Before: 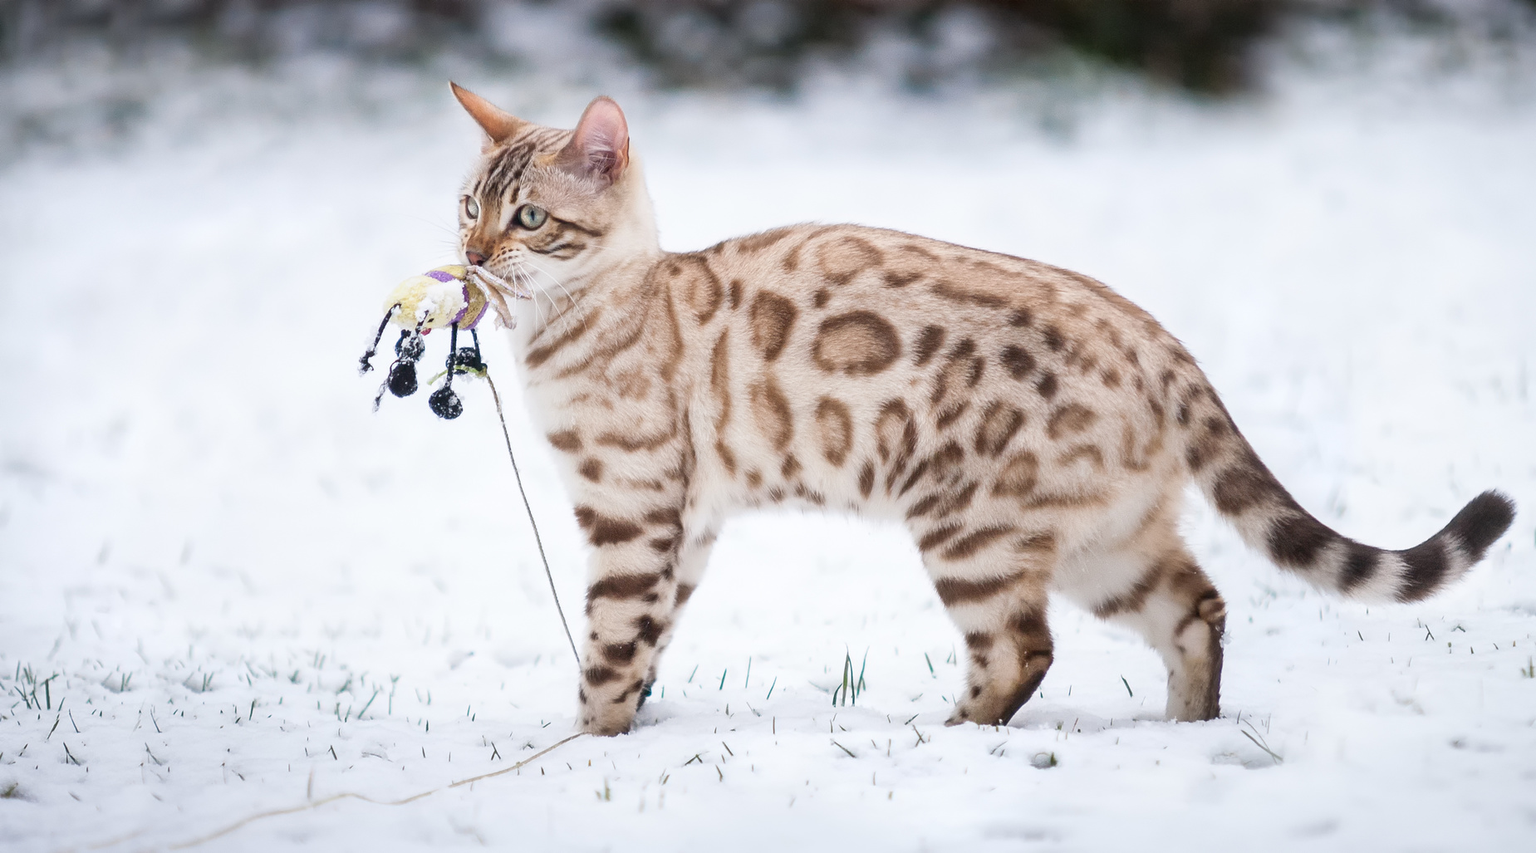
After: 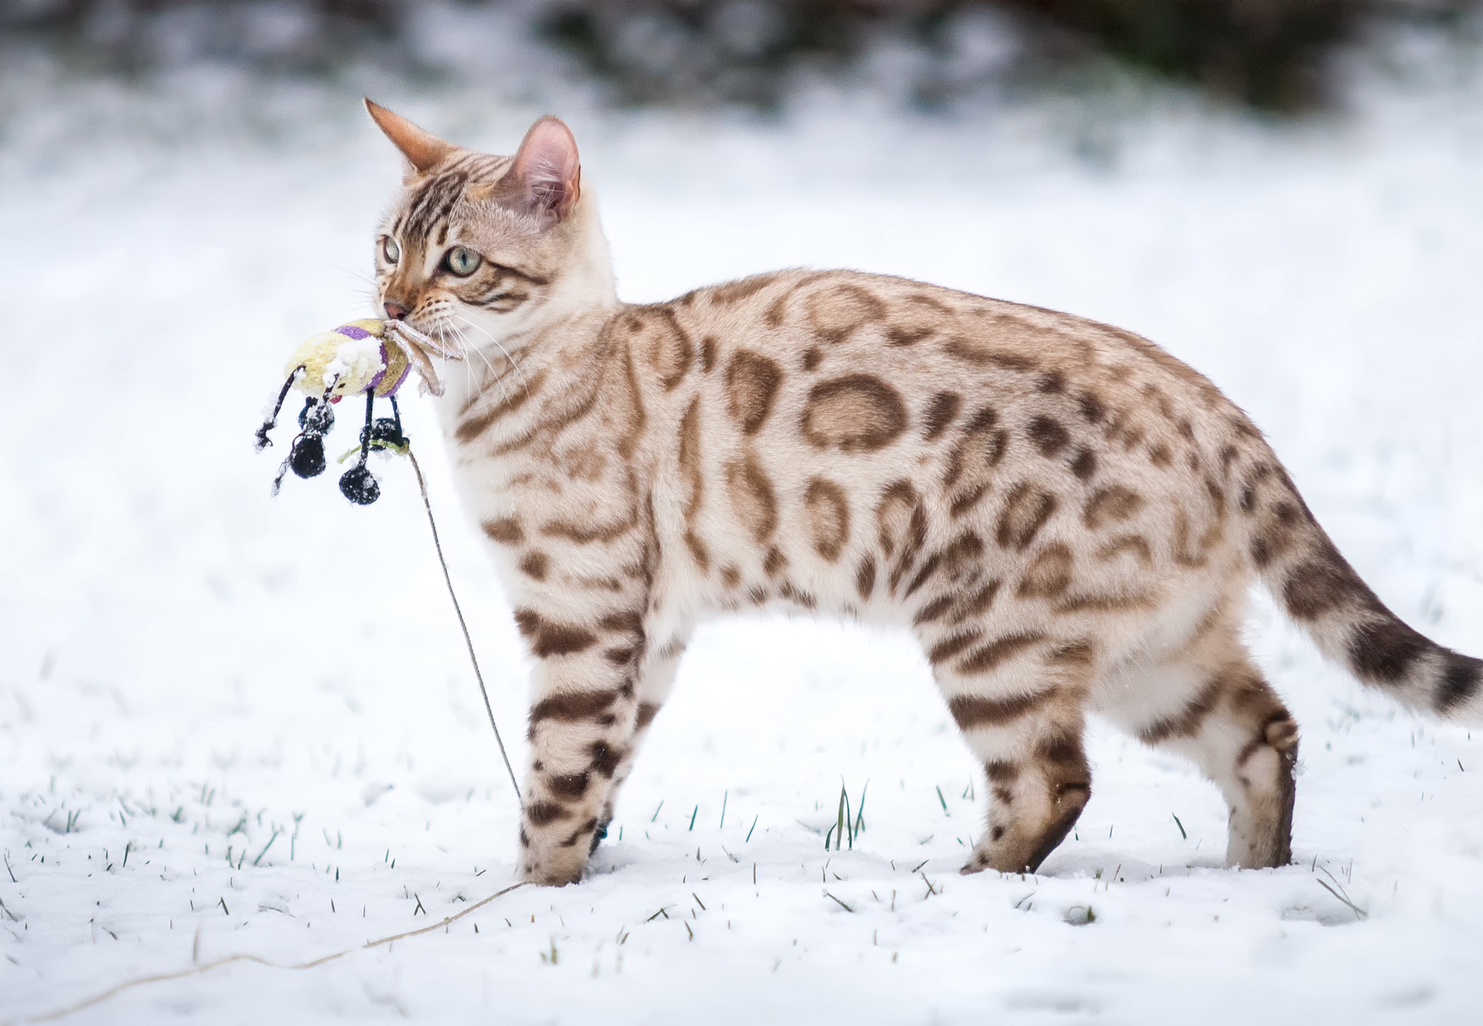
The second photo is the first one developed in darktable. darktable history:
crop and rotate: left 9.597%, right 10.195%
local contrast: highlights 100%, shadows 100%, detail 120%, midtone range 0.2
rgb levels: preserve colors max RGB
white balance: emerald 1
